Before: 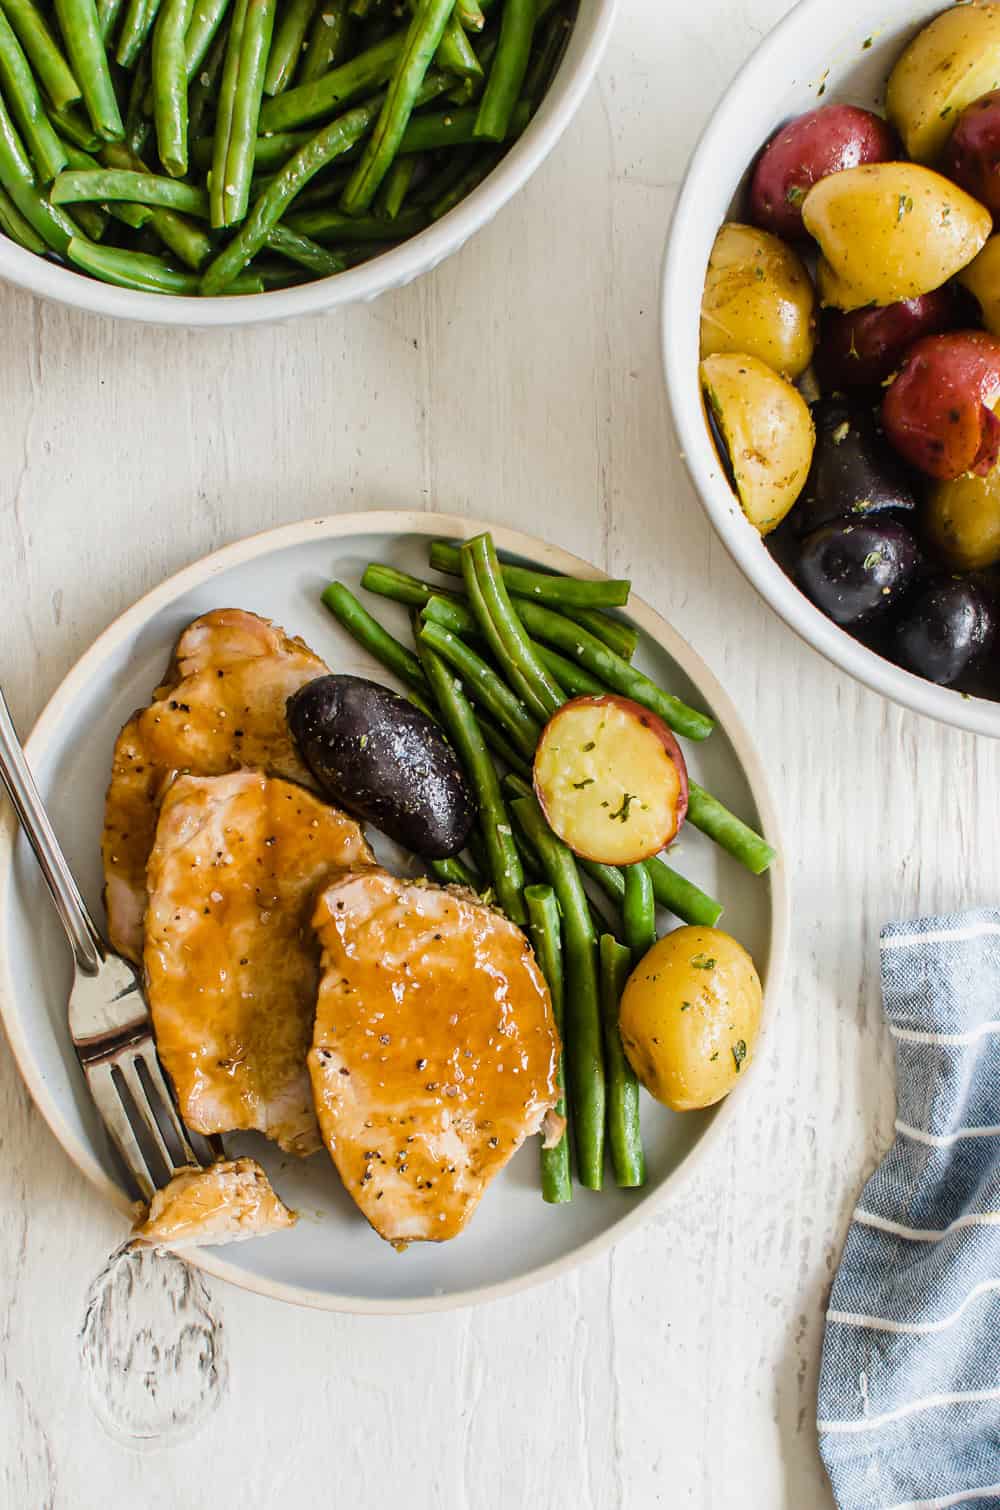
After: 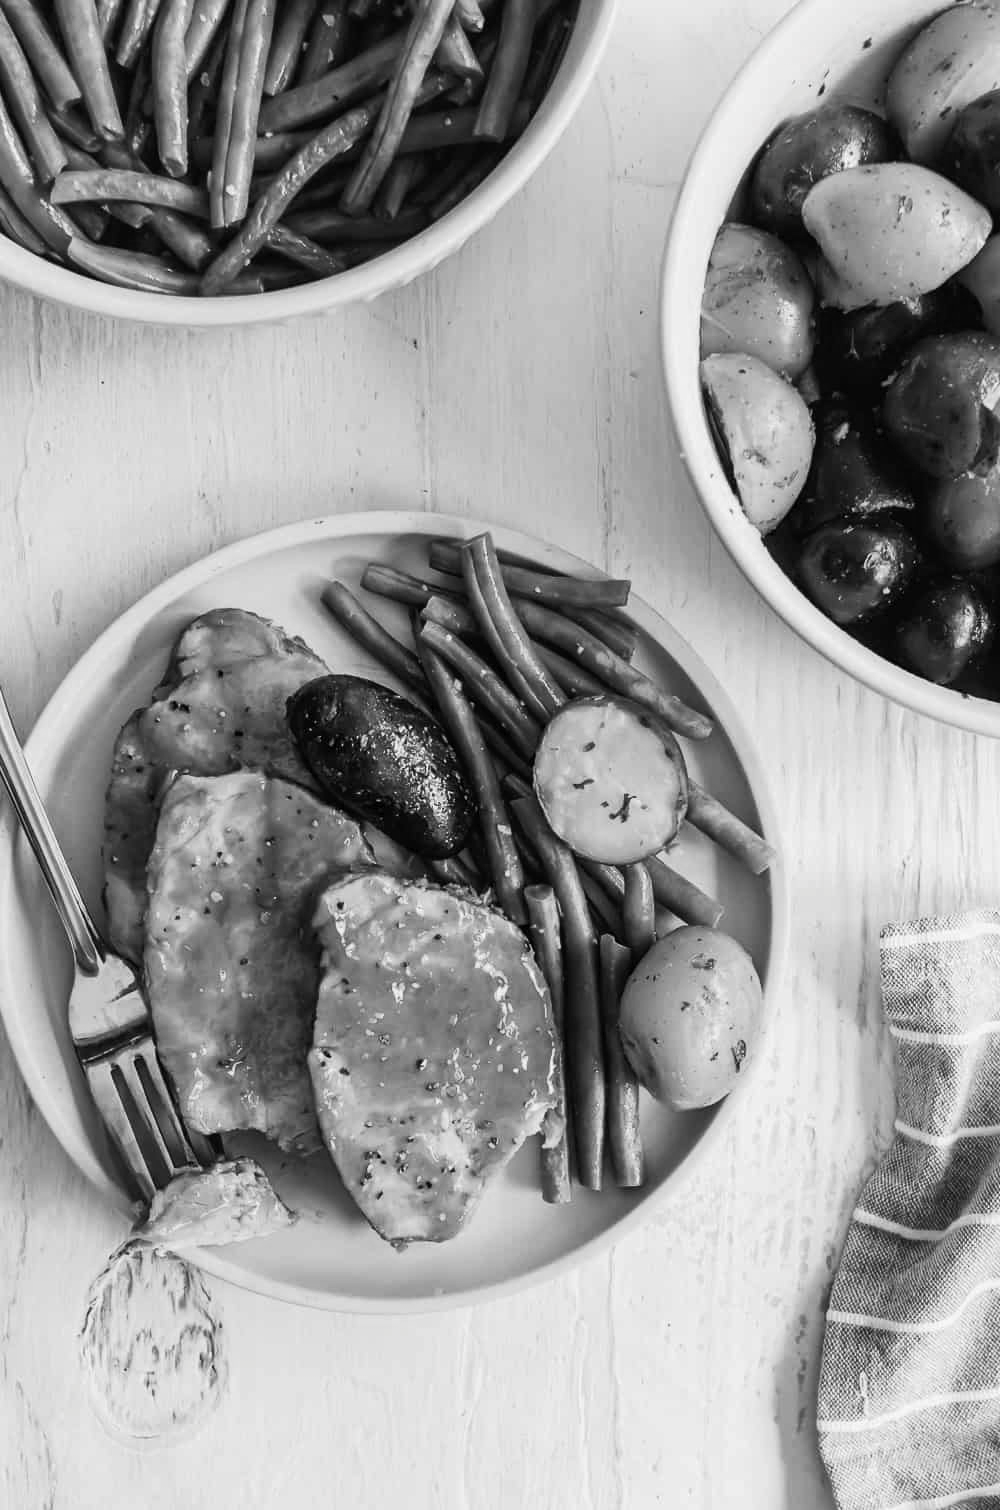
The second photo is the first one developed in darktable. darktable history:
tone curve: curves: ch0 [(0, 0) (0.003, 0.014) (0.011, 0.019) (0.025, 0.028) (0.044, 0.044) (0.069, 0.069) (0.1, 0.1) (0.136, 0.131) (0.177, 0.168) (0.224, 0.206) (0.277, 0.255) (0.335, 0.309) (0.399, 0.374) (0.468, 0.452) (0.543, 0.535) (0.623, 0.623) (0.709, 0.72) (0.801, 0.815) (0.898, 0.898) (1, 1)], preserve colors none
color look up table: target L [93.4, 88.47, 84.2, 87.05, 87.05, 69.24, 68.87, 49.64, 45.36, 42.37, 22.62, 200.82, 82.76, 77.71, 70.73, 61.7, 62.46, 53.09, 54.76, 51.62, 46.43, 38.8, 37.41, 34.03, 14.2, 13.71, 12.25, 95.84, 85.63, 73.19, 63.98, 64.48, 59.66, 48.57, 44.82, 42.78, 47.24, 25.32, 10.27, 18.94, 8.757, 93.75, 87.76, 81.69, 68.49, 69.61, 45.63, 42.1, 20.79], target a [0 ×7, -0.001, 0.001, 0.001, 0 ×4, 0.001, 0, 0, 0.001, 0, 0, 0, 0.001, 0 ×5, -0.002, 0, 0.001 ×5, 0 ×12, 0.001, 0.001, 0], target b [-0.001, 0 ×6, 0.012, -0.005, -0.005, -0.001, -0.001, 0, 0, -0.006, 0, 0, -0.004, -0.001, -0.001, -0.001, -0.005, -0.004, -0.001, 0, 0, 0, 0.023, 0, -0.006, 0, -0.006, -0.006, -0.005, 0.011, -0.001, -0.001, -0.001, 0, 0.006, 0, -0.001, 0 ×4, -0.005, -0.005, 0.006], num patches 49
